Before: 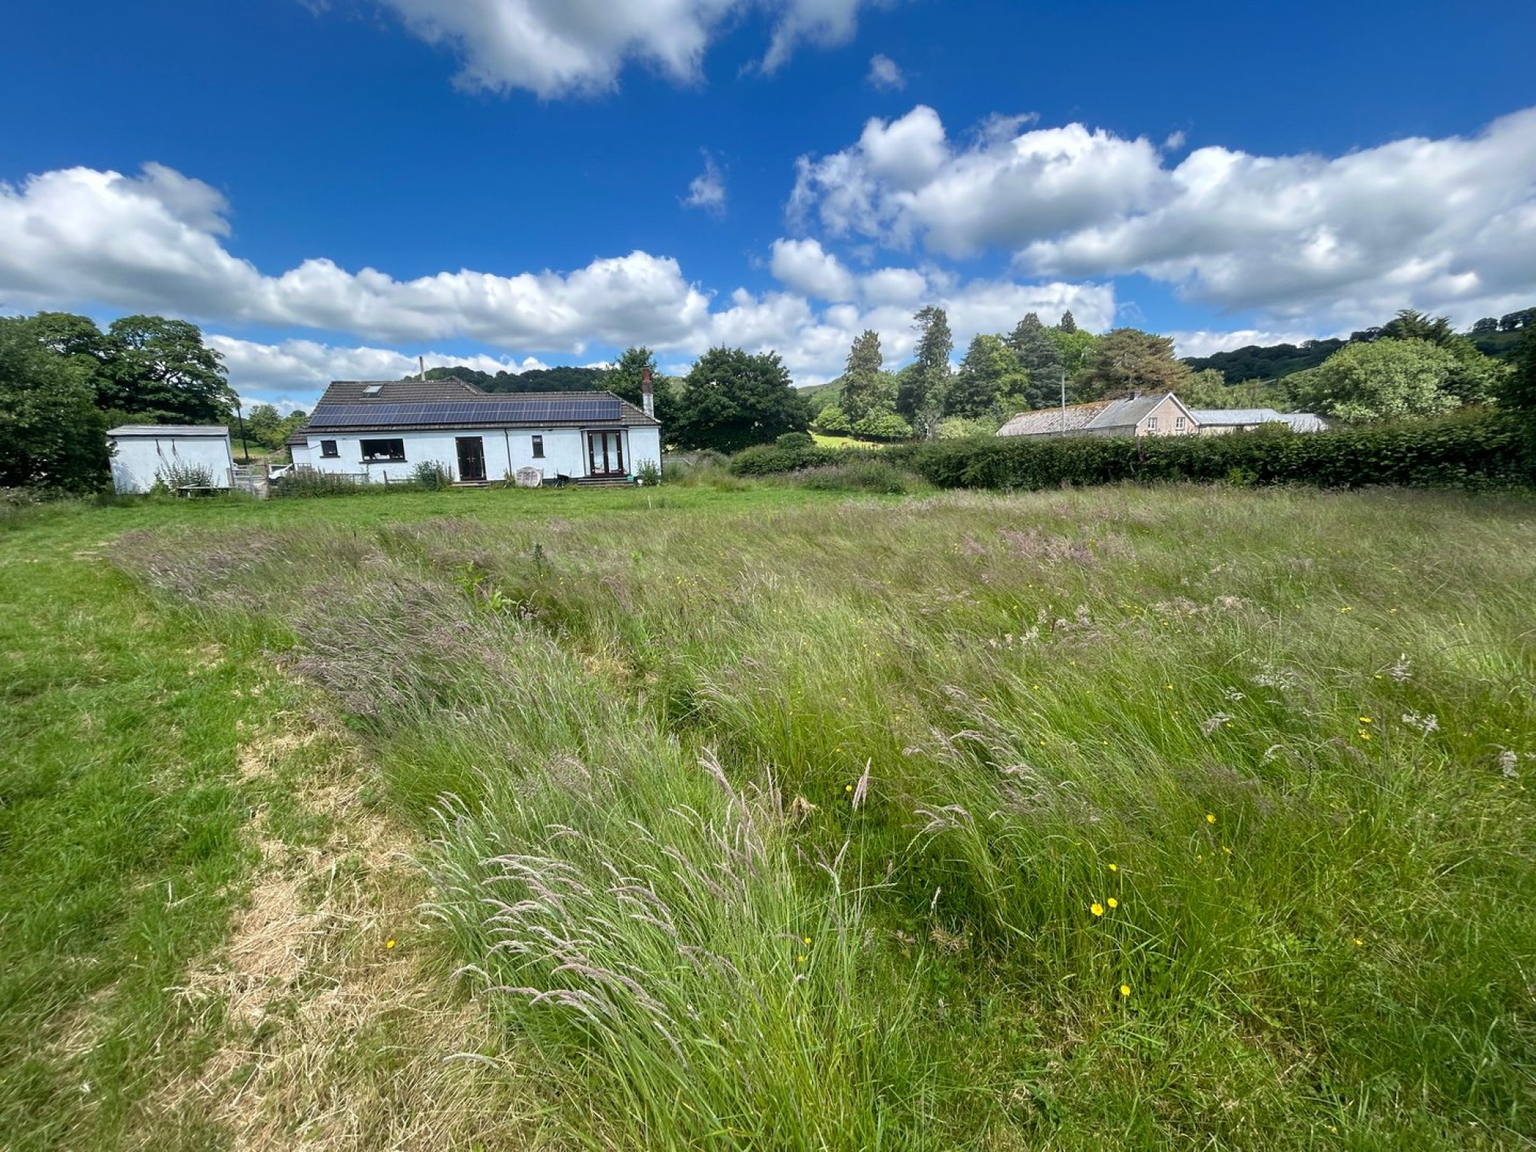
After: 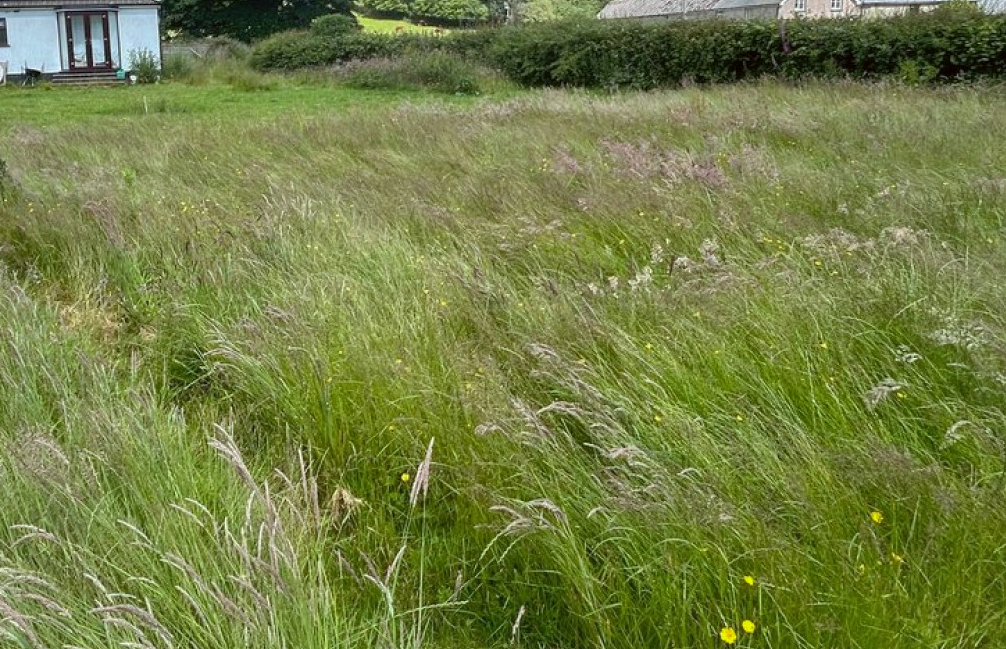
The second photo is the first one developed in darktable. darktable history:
crop: left 35.03%, top 36.625%, right 14.663%, bottom 20.057%
shadows and highlights: on, module defaults
color correction: highlights a* -2.73, highlights b* -2.09, shadows a* 2.41, shadows b* 2.73
